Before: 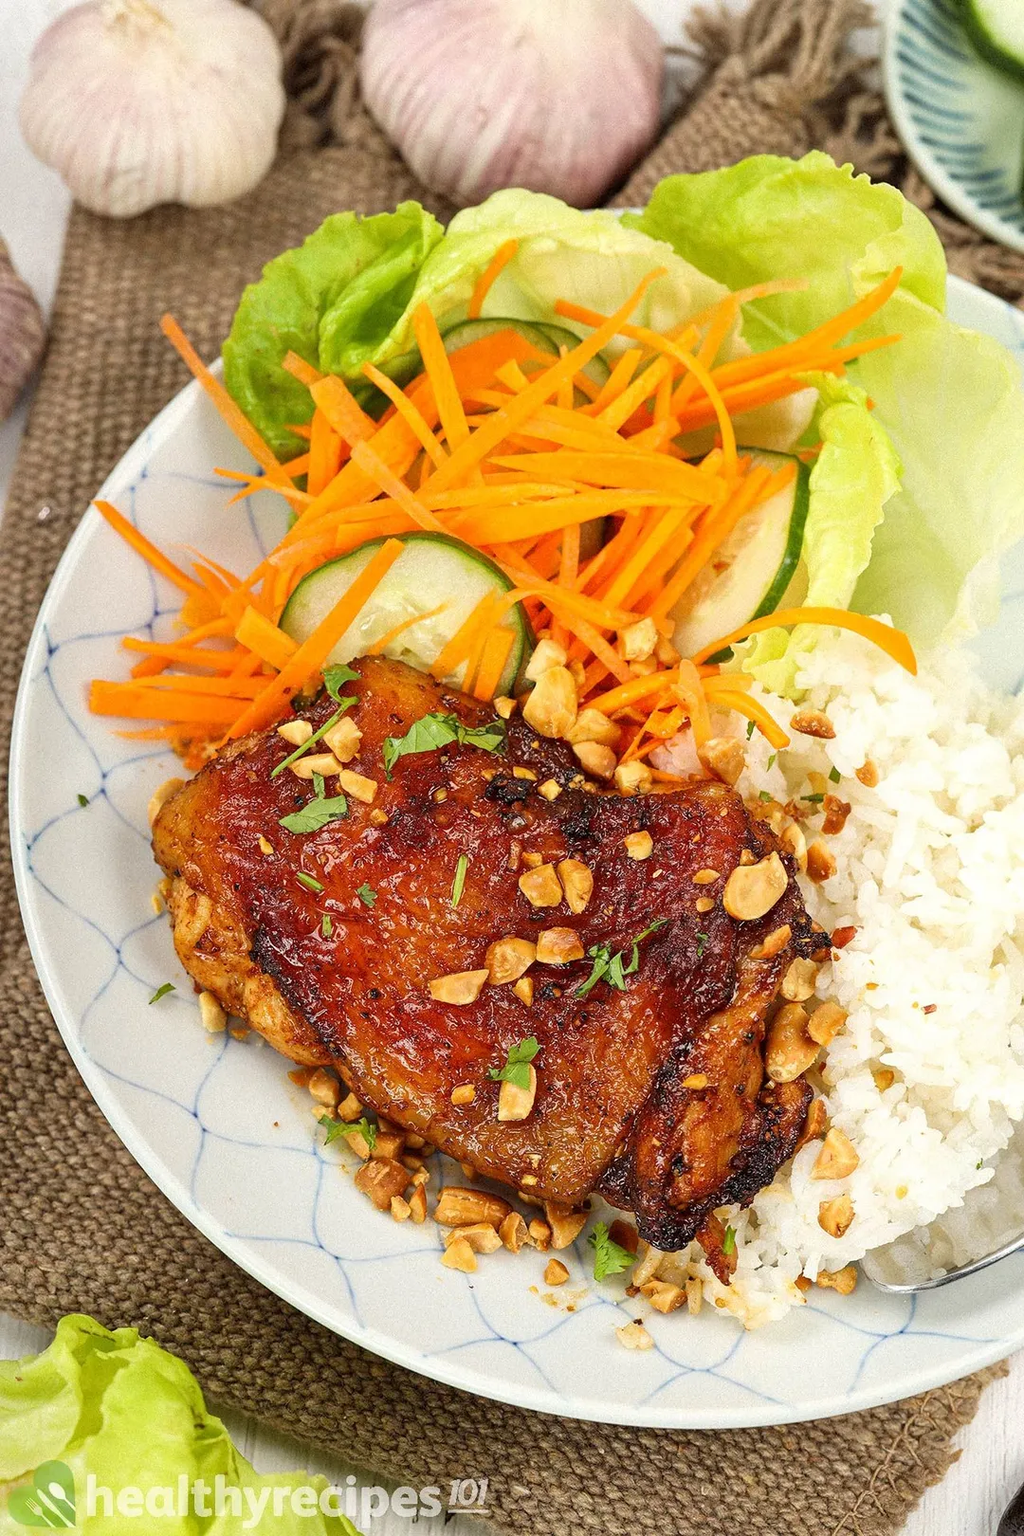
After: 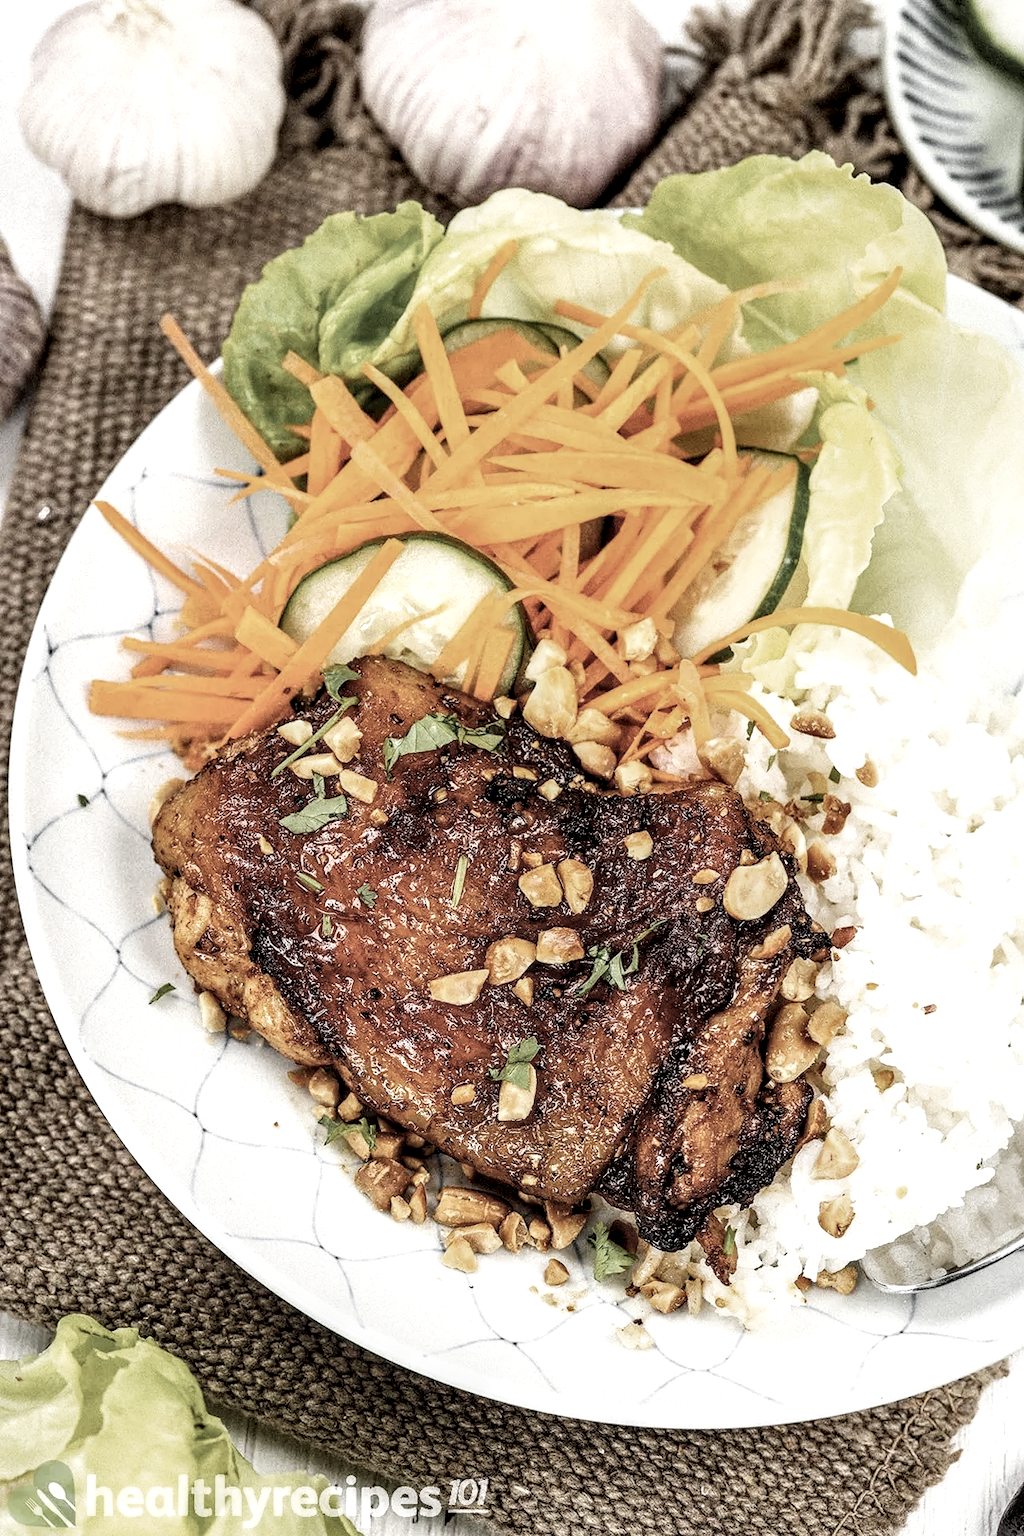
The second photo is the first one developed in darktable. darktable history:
local contrast: highlights 60%, shadows 60%, detail 160%
tone curve: curves: ch0 [(0, 0) (0.003, 0.016) (0.011, 0.016) (0.025, 0.016) (0.044, 0.017) (0.069, 0.026) (0.1, 0.044) (0.136, 0.074) (0.177, 0.121) (0.224, 0.183) (0.277, 0.248) (0.335, 0.326) (0.399, 0.413) (0.468, 0.511) (0.543, 0.612) (0.623, 0.717) (0.709, 0.818) (0.801, 0.911) (0.898, 0.979) (1, 1)], preserve colors none
color zones: curves: ch0 [(0, 0.613) (0.01, 0.613) (0.245, 0.448) (0.498, 0.529) (0.642, 0.665) (0.879, 0.777) (0.99, 0.613)]; ch1 [(0, 0.035) (0.121, 0.189) (0.259, 0.197) (0.415, 0.061) (0.589, 0.022) (0.732, 0.022) (0.857, 0.026) (0.991, 0.053)]
